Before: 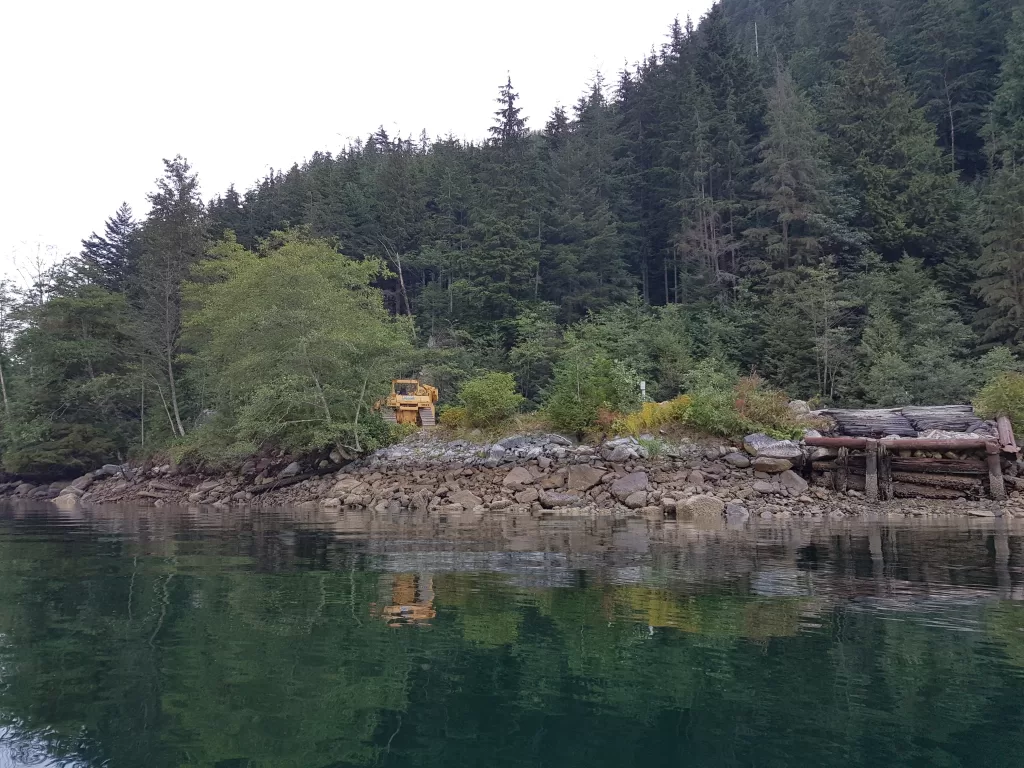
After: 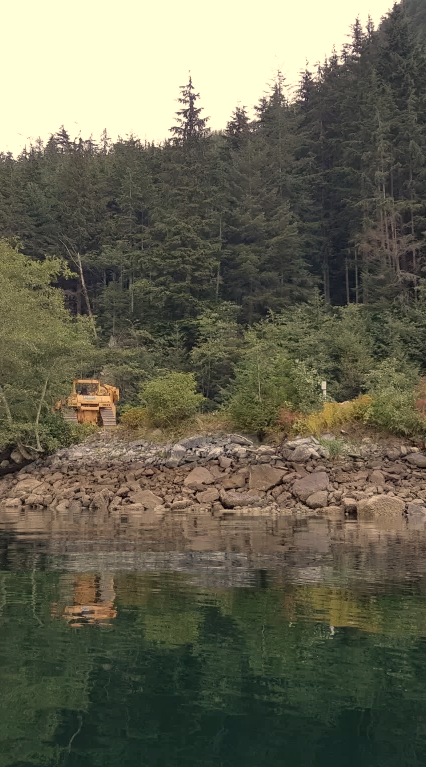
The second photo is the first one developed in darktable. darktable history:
white balance: red 1.123, blue 0.83
crop: left 31.229%, right 27.105%
color contrast: green-magenta contrast 0.84, blue-yellow contrast 0.86
exposure: black level correction 0.001, compensate highlight preservation false
